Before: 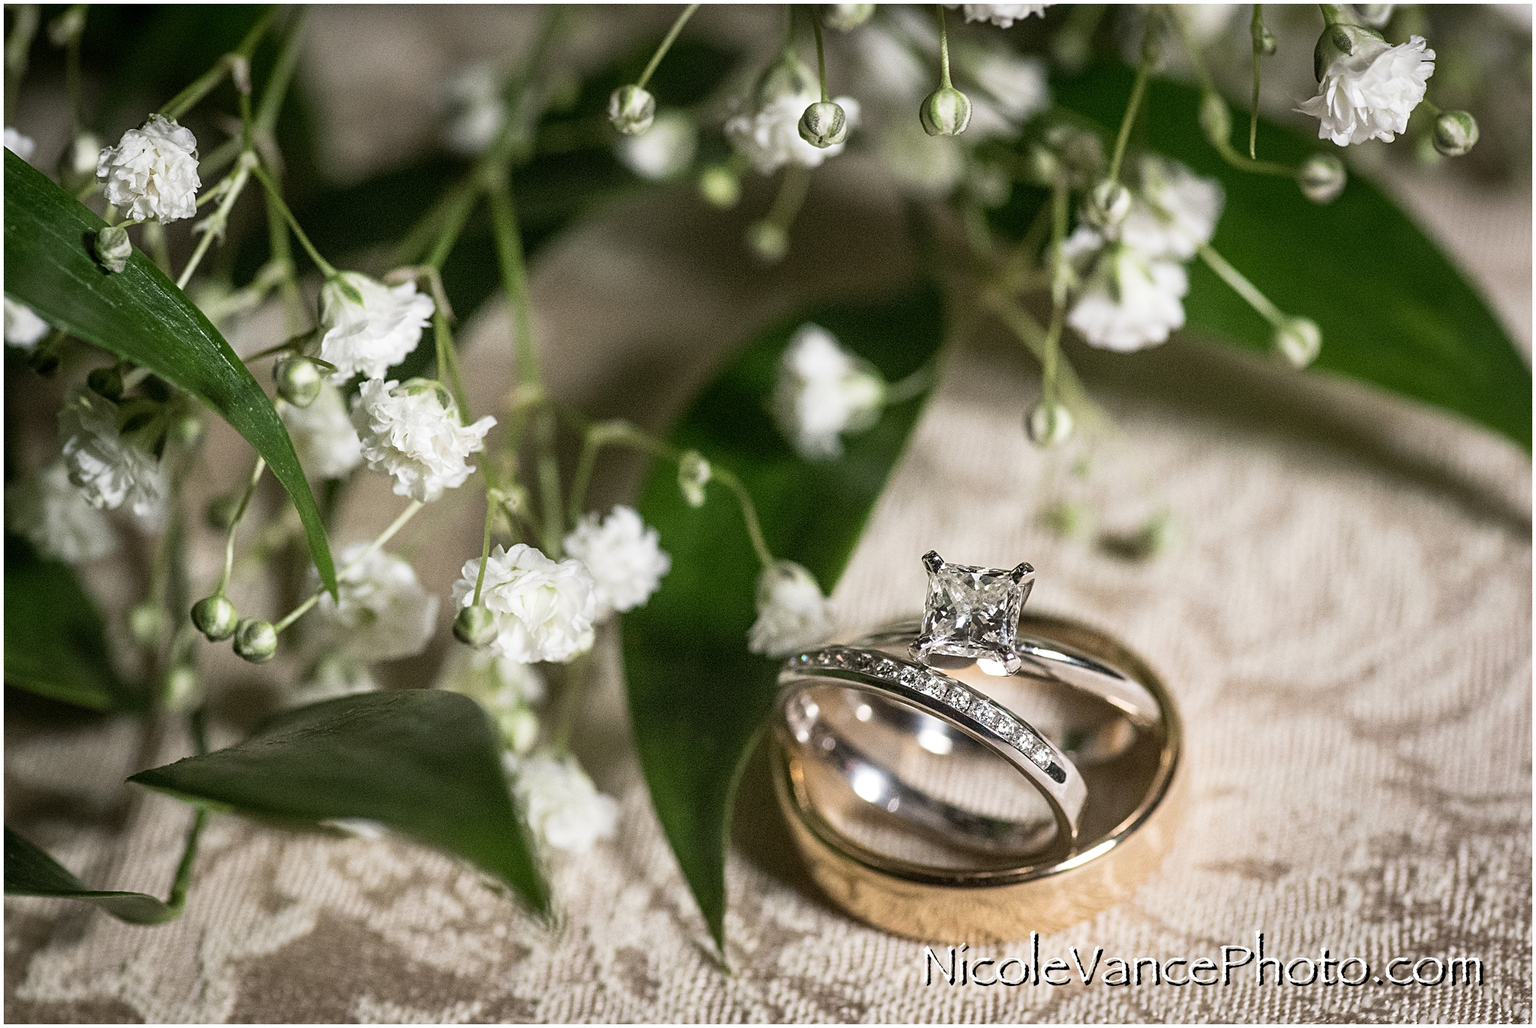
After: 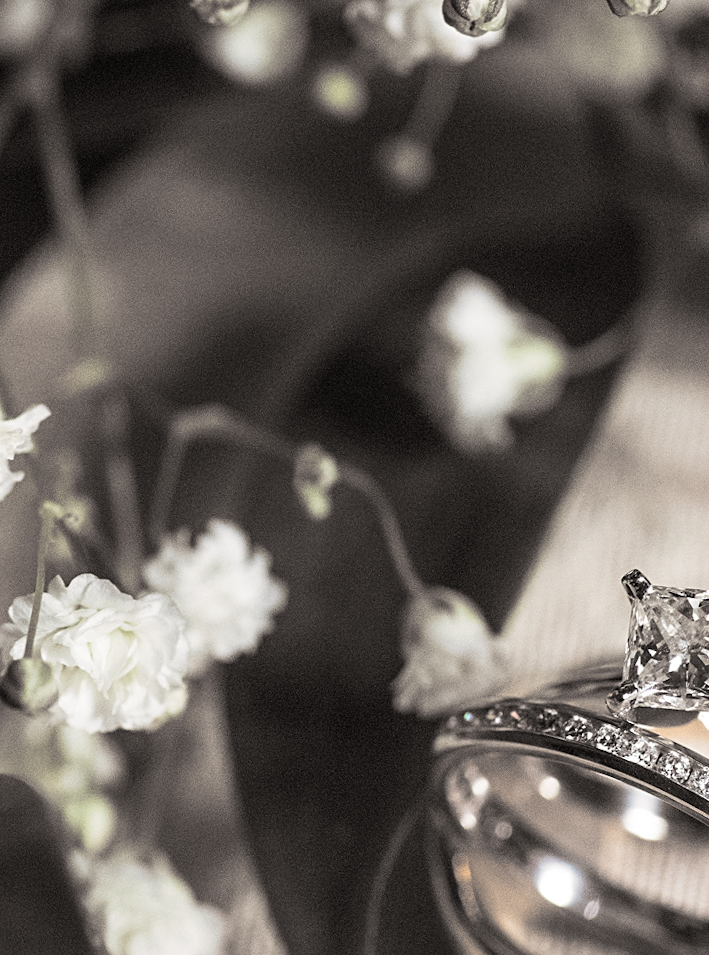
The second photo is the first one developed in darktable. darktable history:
crop and rotate: left 29.476%, top 10.214%, right 35.32%, bottom 17.333%
split-toning: shadows › hue 26°, shadows › saturation 0.09, highlights › hue 40°, highlights › saturation 0.18, balance -63, compress 0%
rotate and perspective: rotation -1.42°, crop left 0.016, crop right 0.984, crop top 0.035, crop bottom 0.965
